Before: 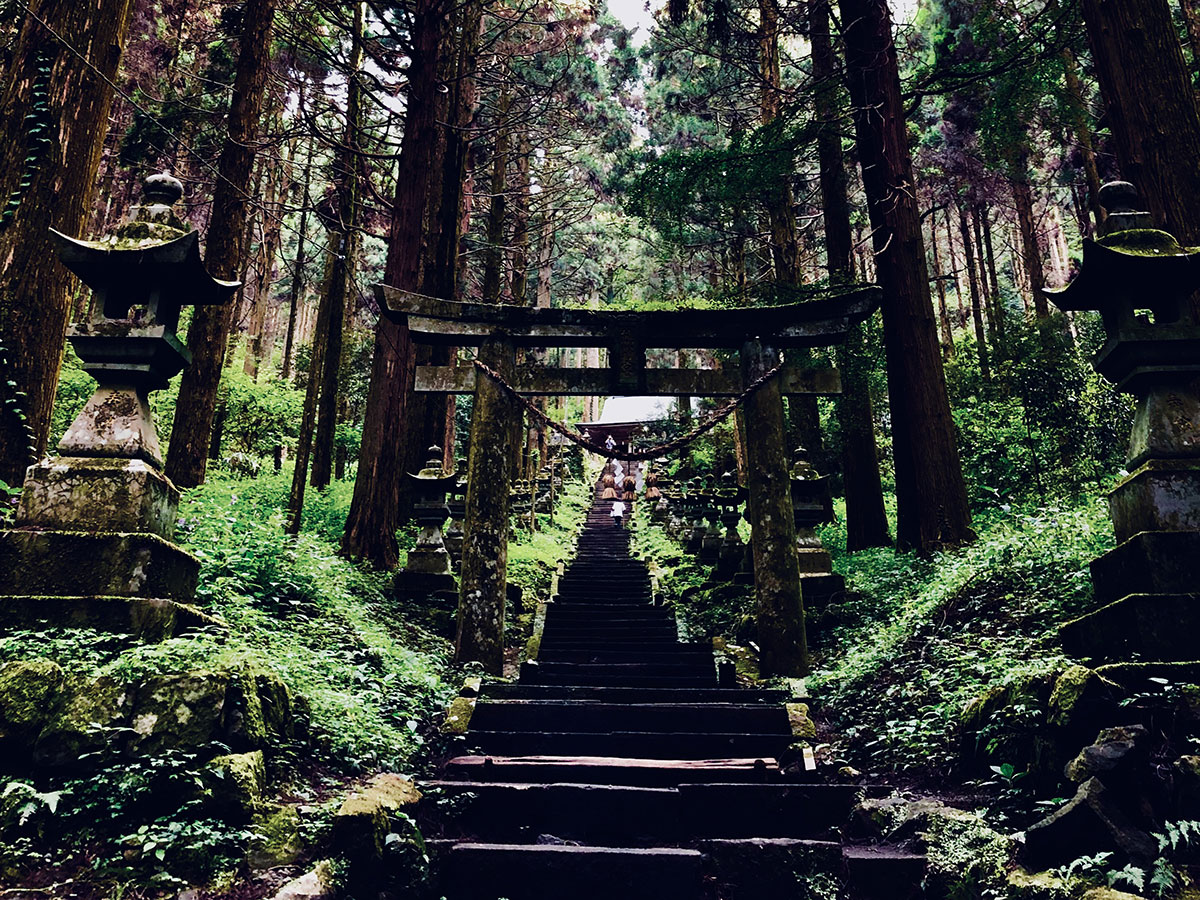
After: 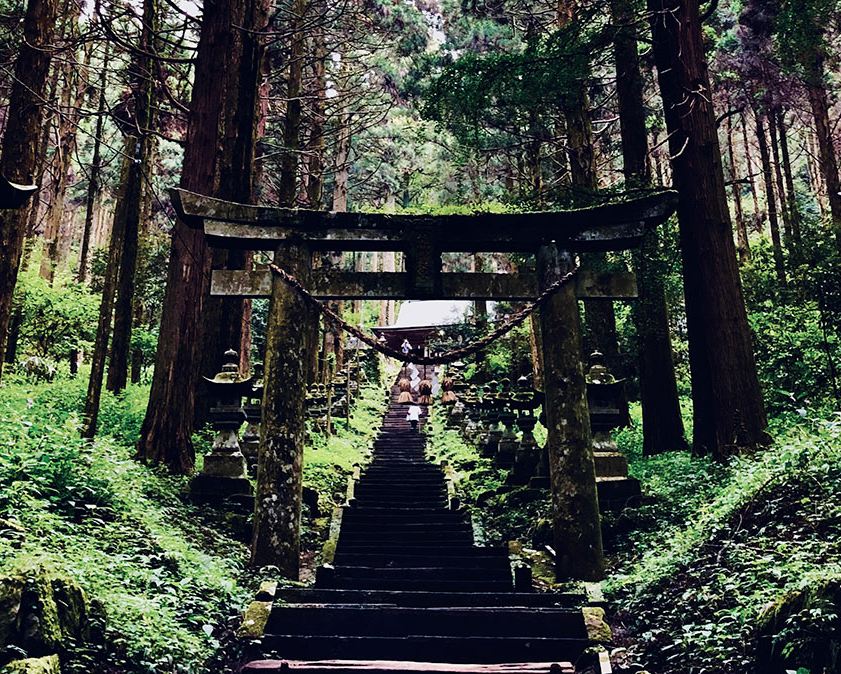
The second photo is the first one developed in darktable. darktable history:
crop and rotate: left 17.04%, top 10.686%, right 12.852%, bottom 14.424%
shadows and highlights: radius 125.89, shadows 30.34, highlights -31.24, low approximation 0.01, soften with gaussian
color zones: curves: ch0 [(0, 0.5) (0.143, 0.5) (0.286, 0.5) (0.429, 0.5) (0.571, 0.5) (0.714, 0.476) (0.857, 0.5) (1, 0.5)]; ch2 [(0, 0.5) (0.143, 0.5) (0.286, 0.5) (0.429, 0.5) (0.571, 0.5) (0.714, 0.487) (0.857, 0.5) (1, 0.5)]
